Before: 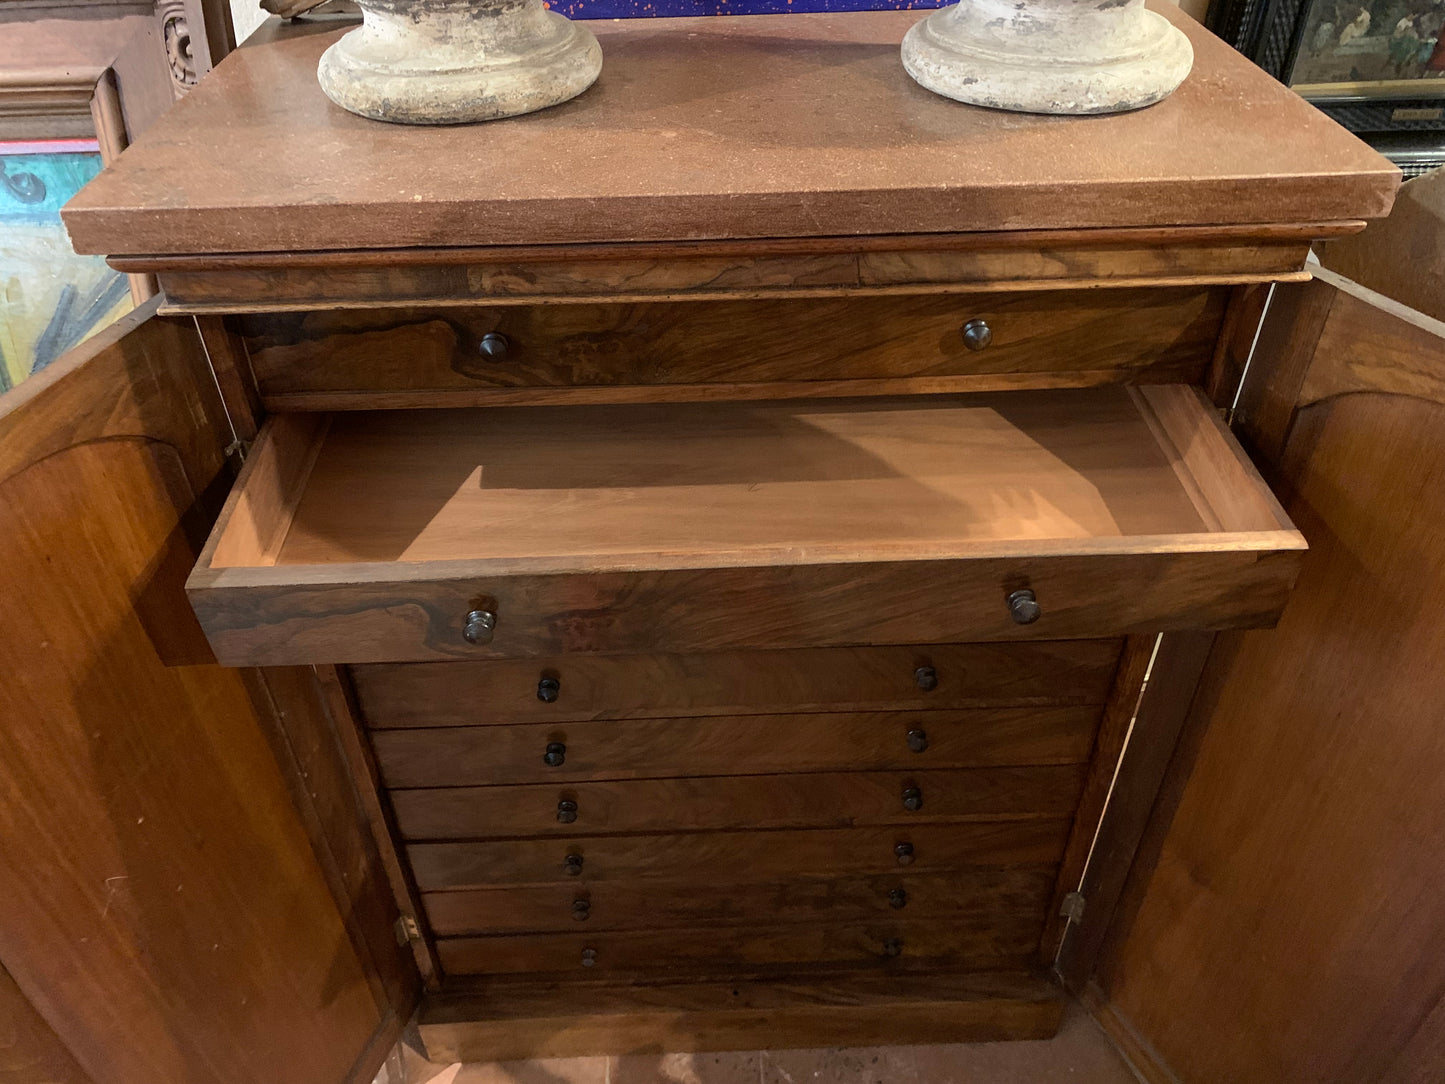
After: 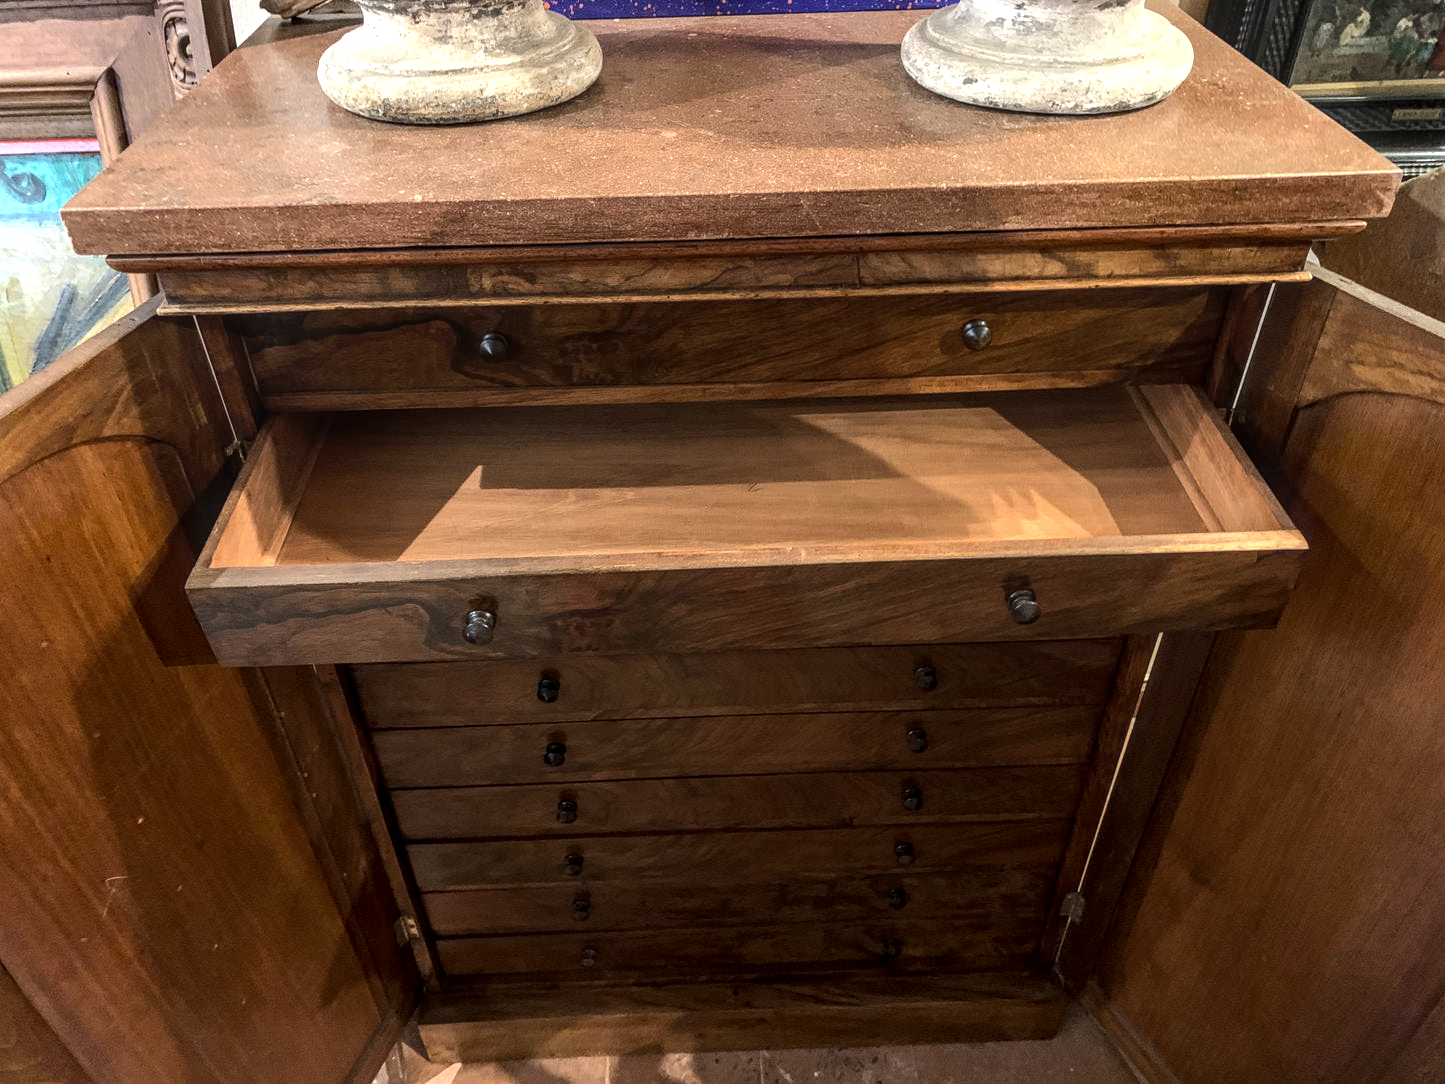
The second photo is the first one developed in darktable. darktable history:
local contrast: highlights 0%, shadows 0%, detail 133%
tone equalizer: -8 EV -0.75 EV, -7 EV -0.7 EV, -6 EV -0.6 EV, -5 EV -0.4 EV, -3 EV 0.4 EV, -2 EV 0.6 EV, -1 EV 0.7 EV, +0 EV 0.75 EV, edges refinement/feathering 500, mask exposure compensation -1.57 EV, preserve details no
